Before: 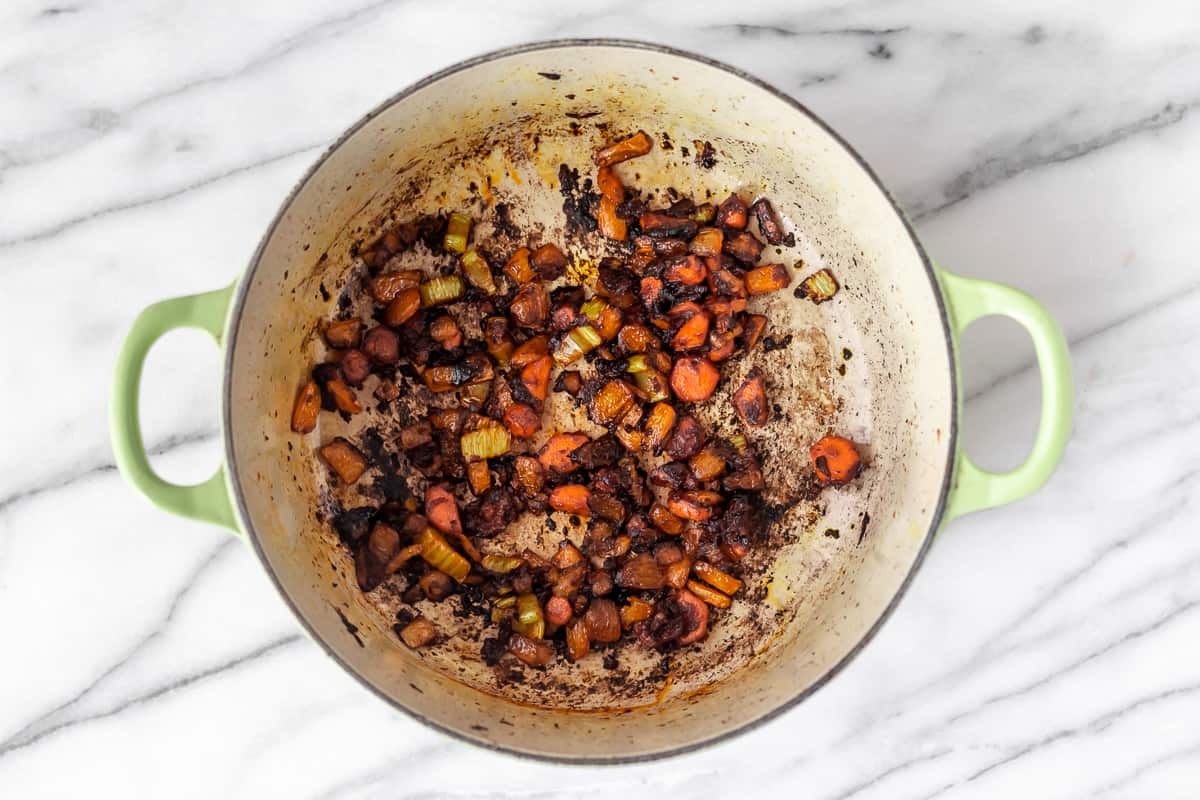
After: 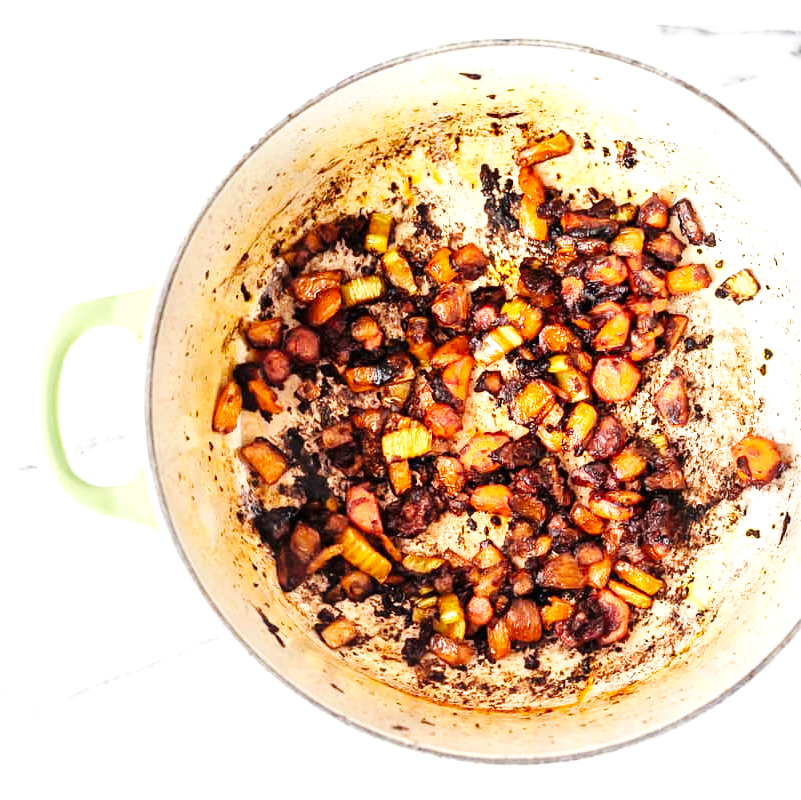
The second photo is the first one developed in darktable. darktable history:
base curve: curves: ch0 [(0, 0) (0.032, 0.025) (0.121, 0.166) (0.206, 0.329) (0.605, 0.79) (1, 1)], preserve colors none
exposure: black level correction 0, exposure 1.105 EV, compensate highlight preservation false
crop and rotate: left 6.654%, right 26.593%
